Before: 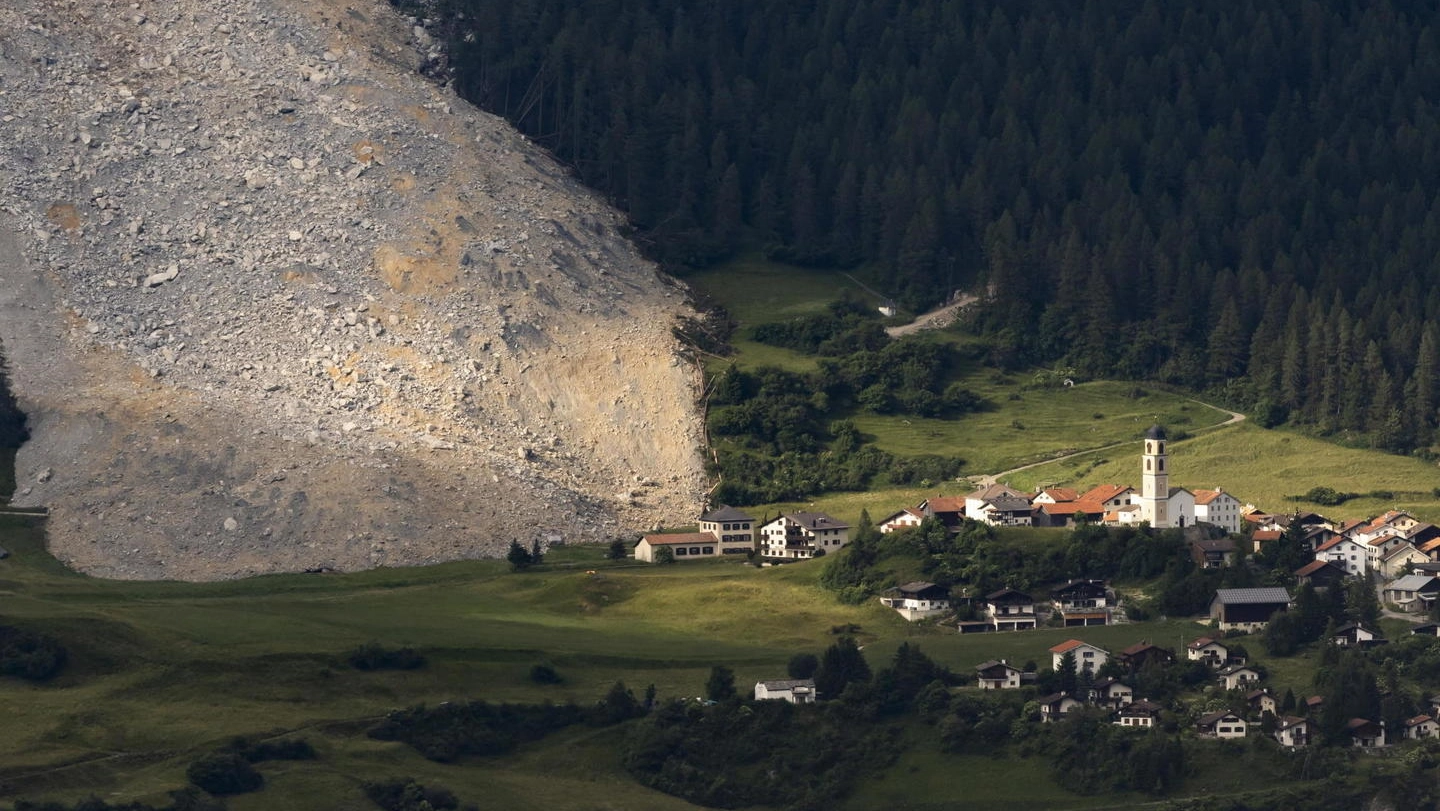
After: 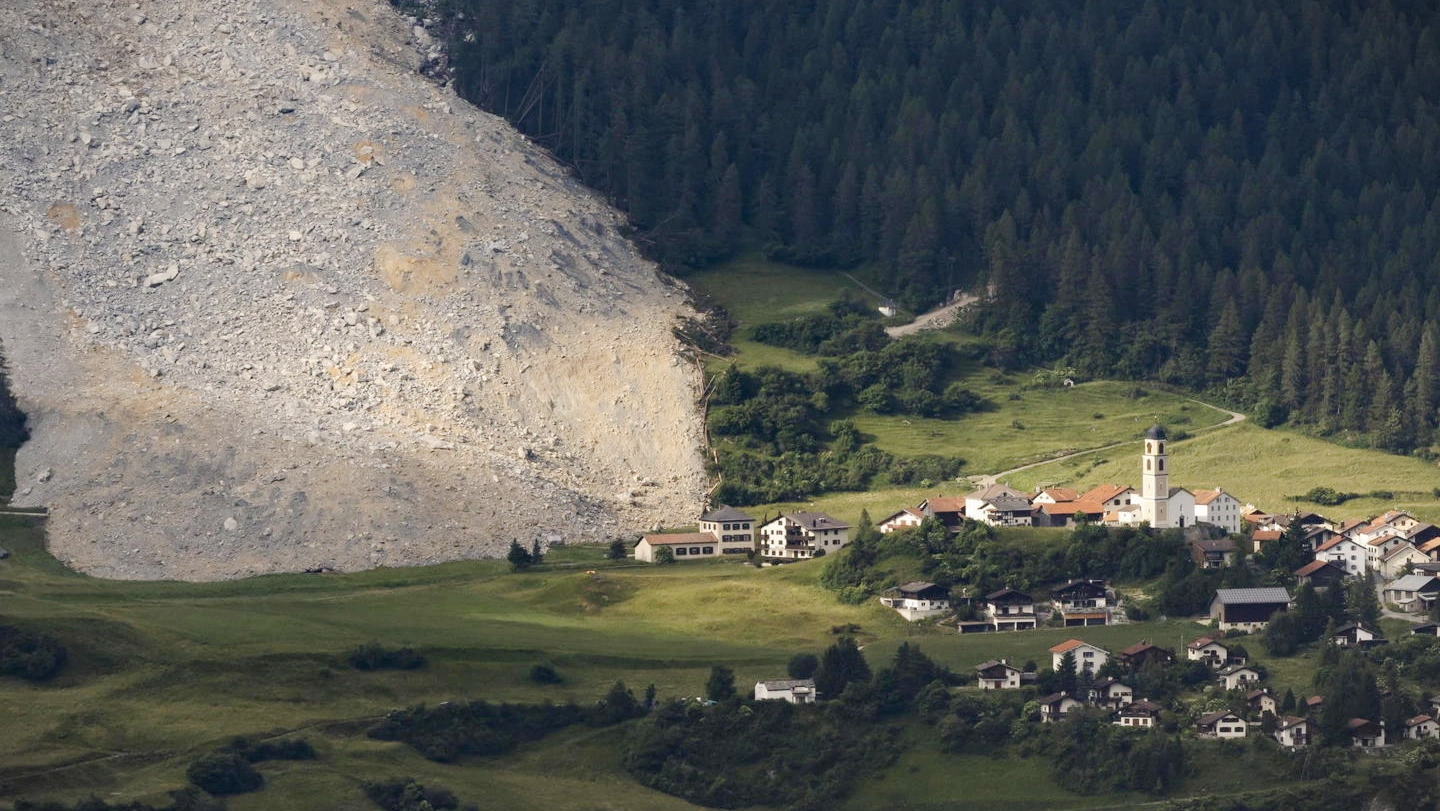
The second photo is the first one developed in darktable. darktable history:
vignetting: fall-off start 99.8%, width/height ratio 1.305
base curve: curves: ch0 [(0, 0) (0.158, 0.273) (0.879, 0.895) (1, 1)], preserve colors none
